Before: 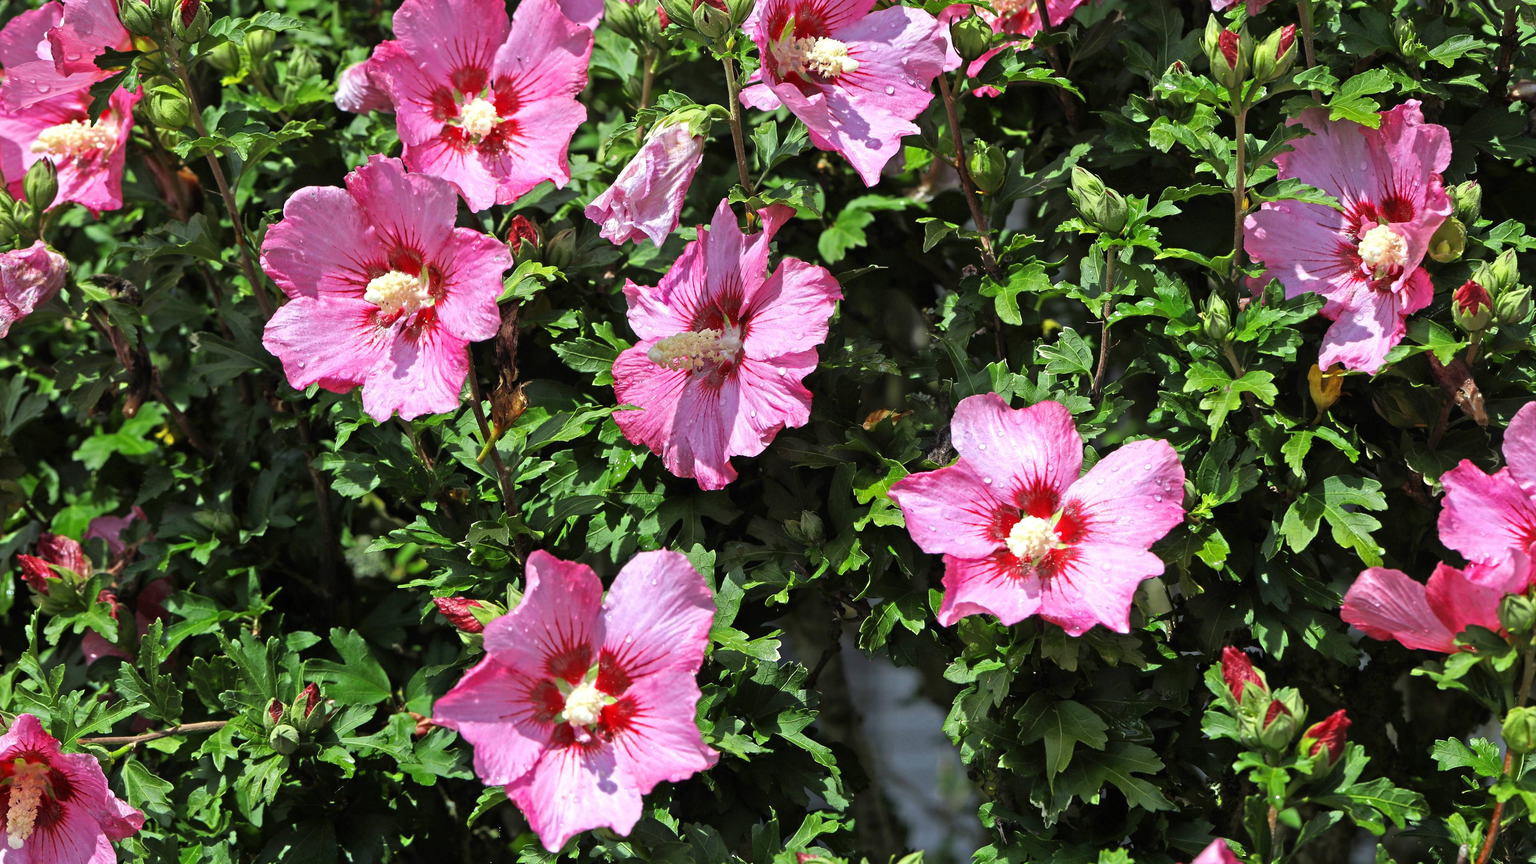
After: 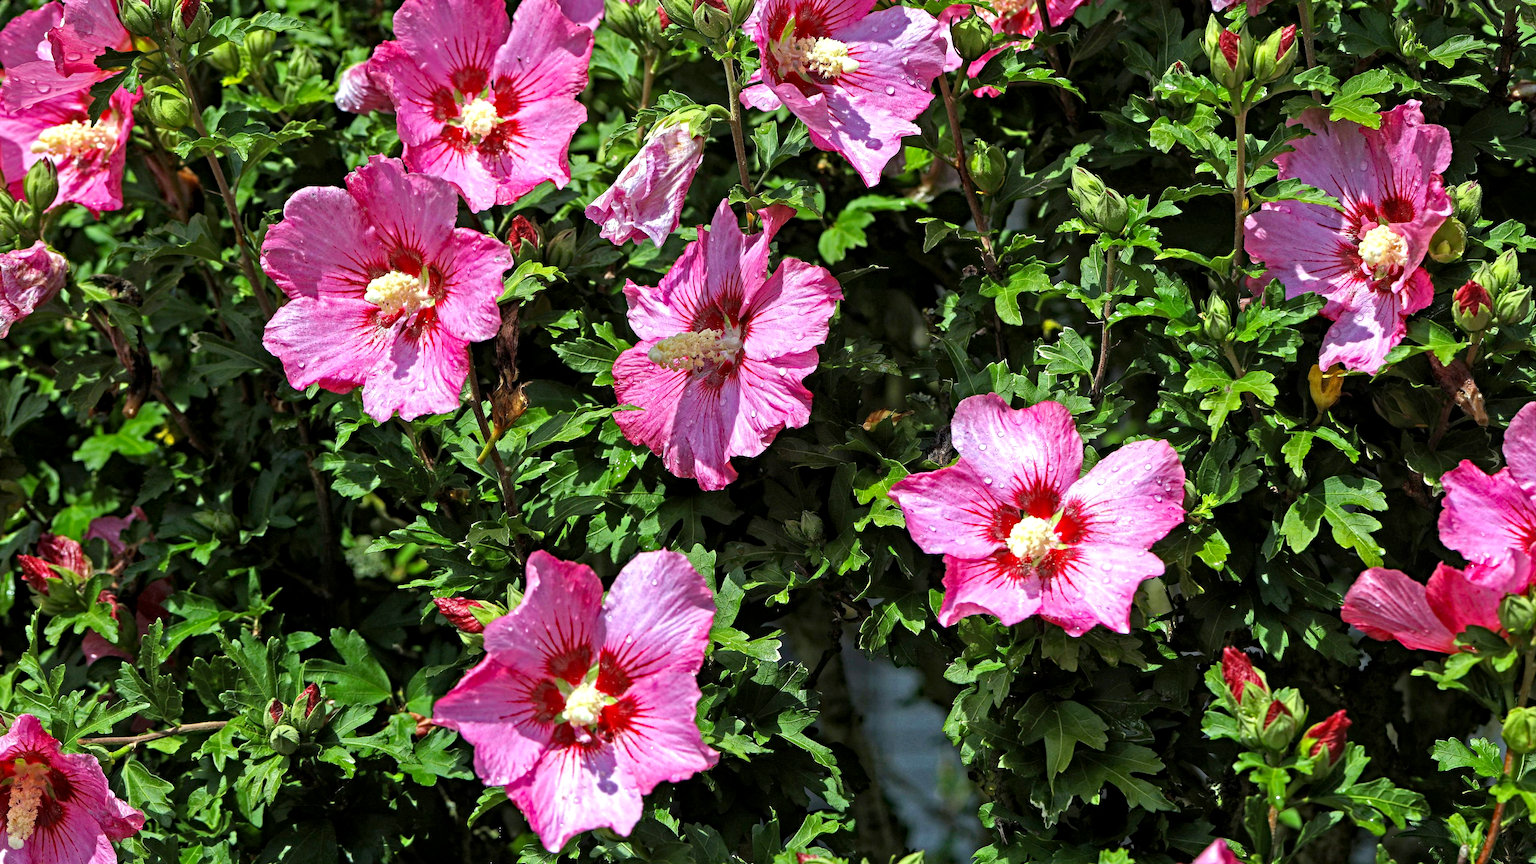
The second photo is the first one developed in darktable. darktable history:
local contrast: highlights 101%, shadows 99%, detail 131%, midtone range 0.2
haze removal: strength 0.42, compatibility mode true, adaptive false
